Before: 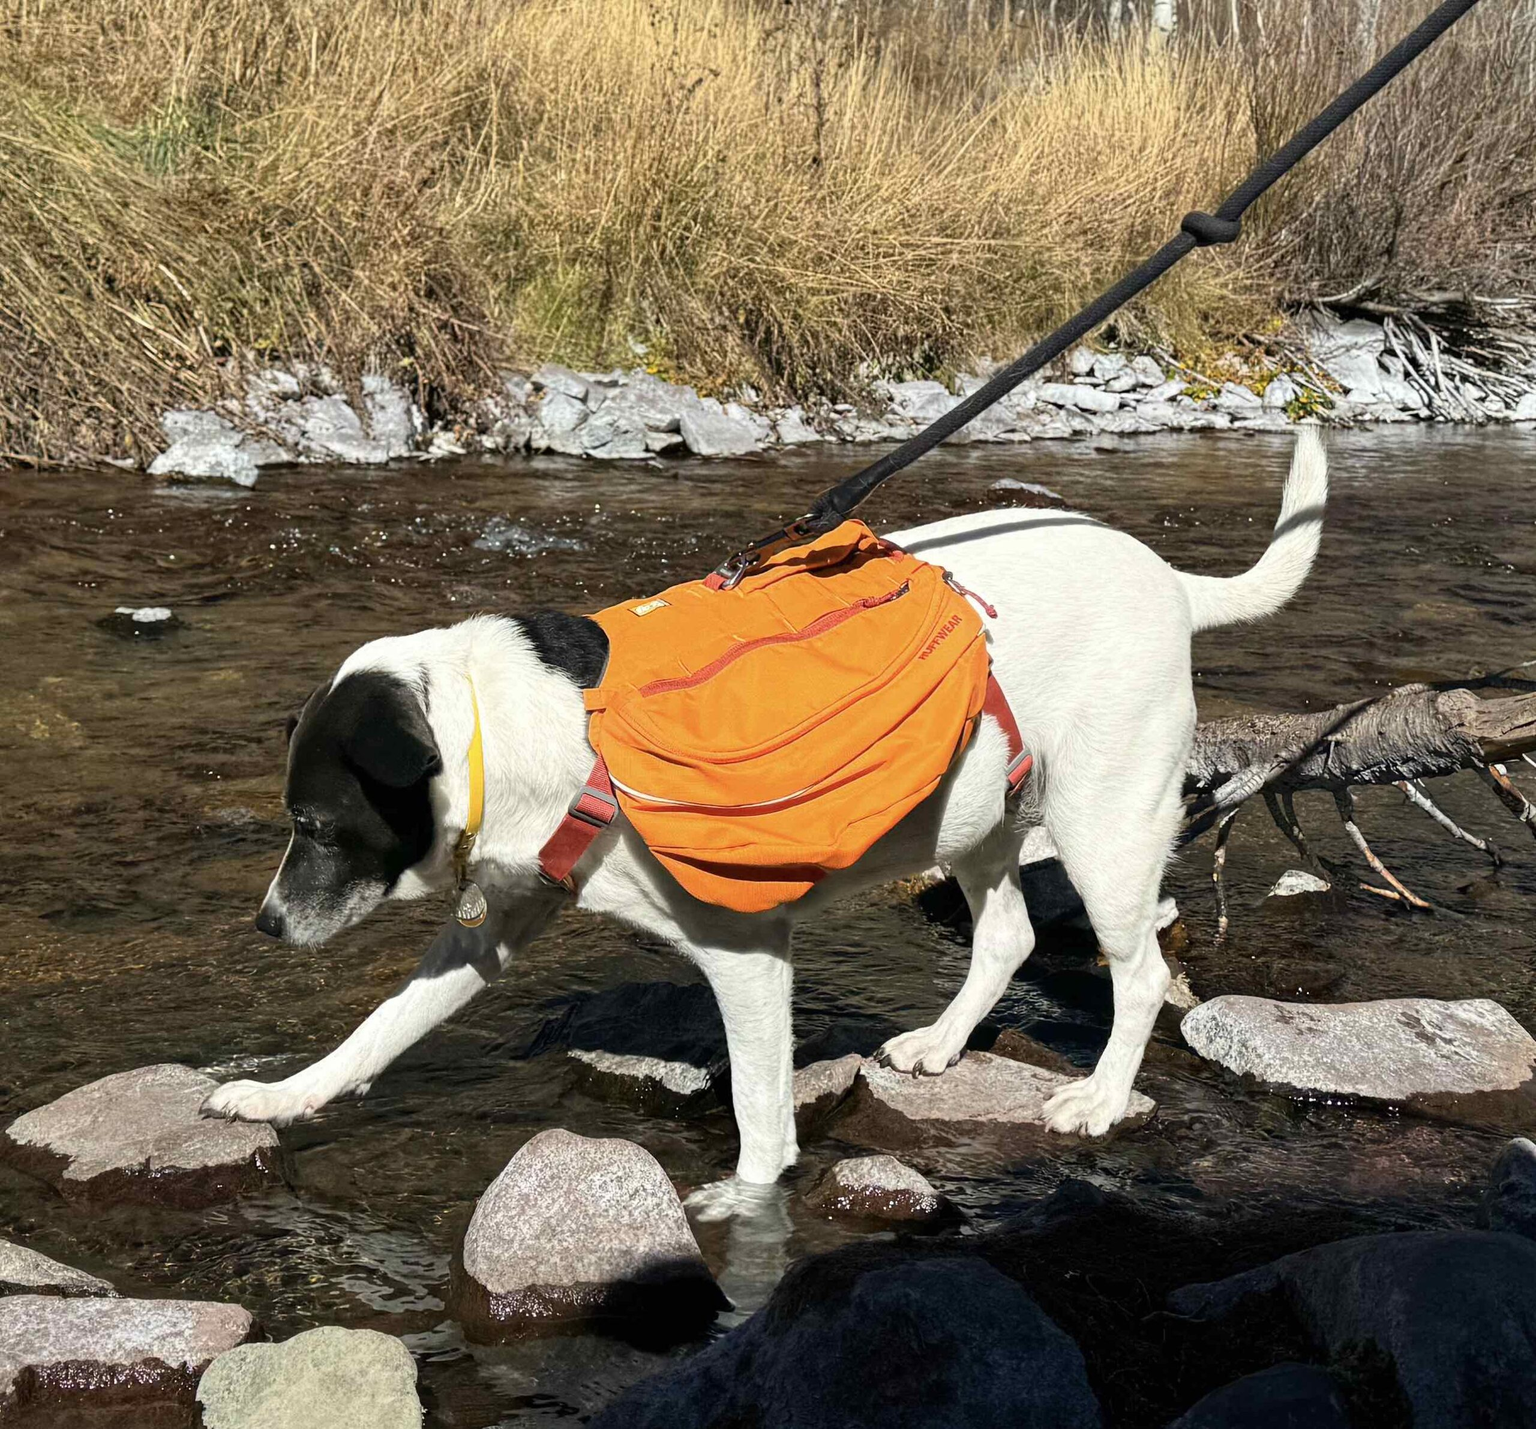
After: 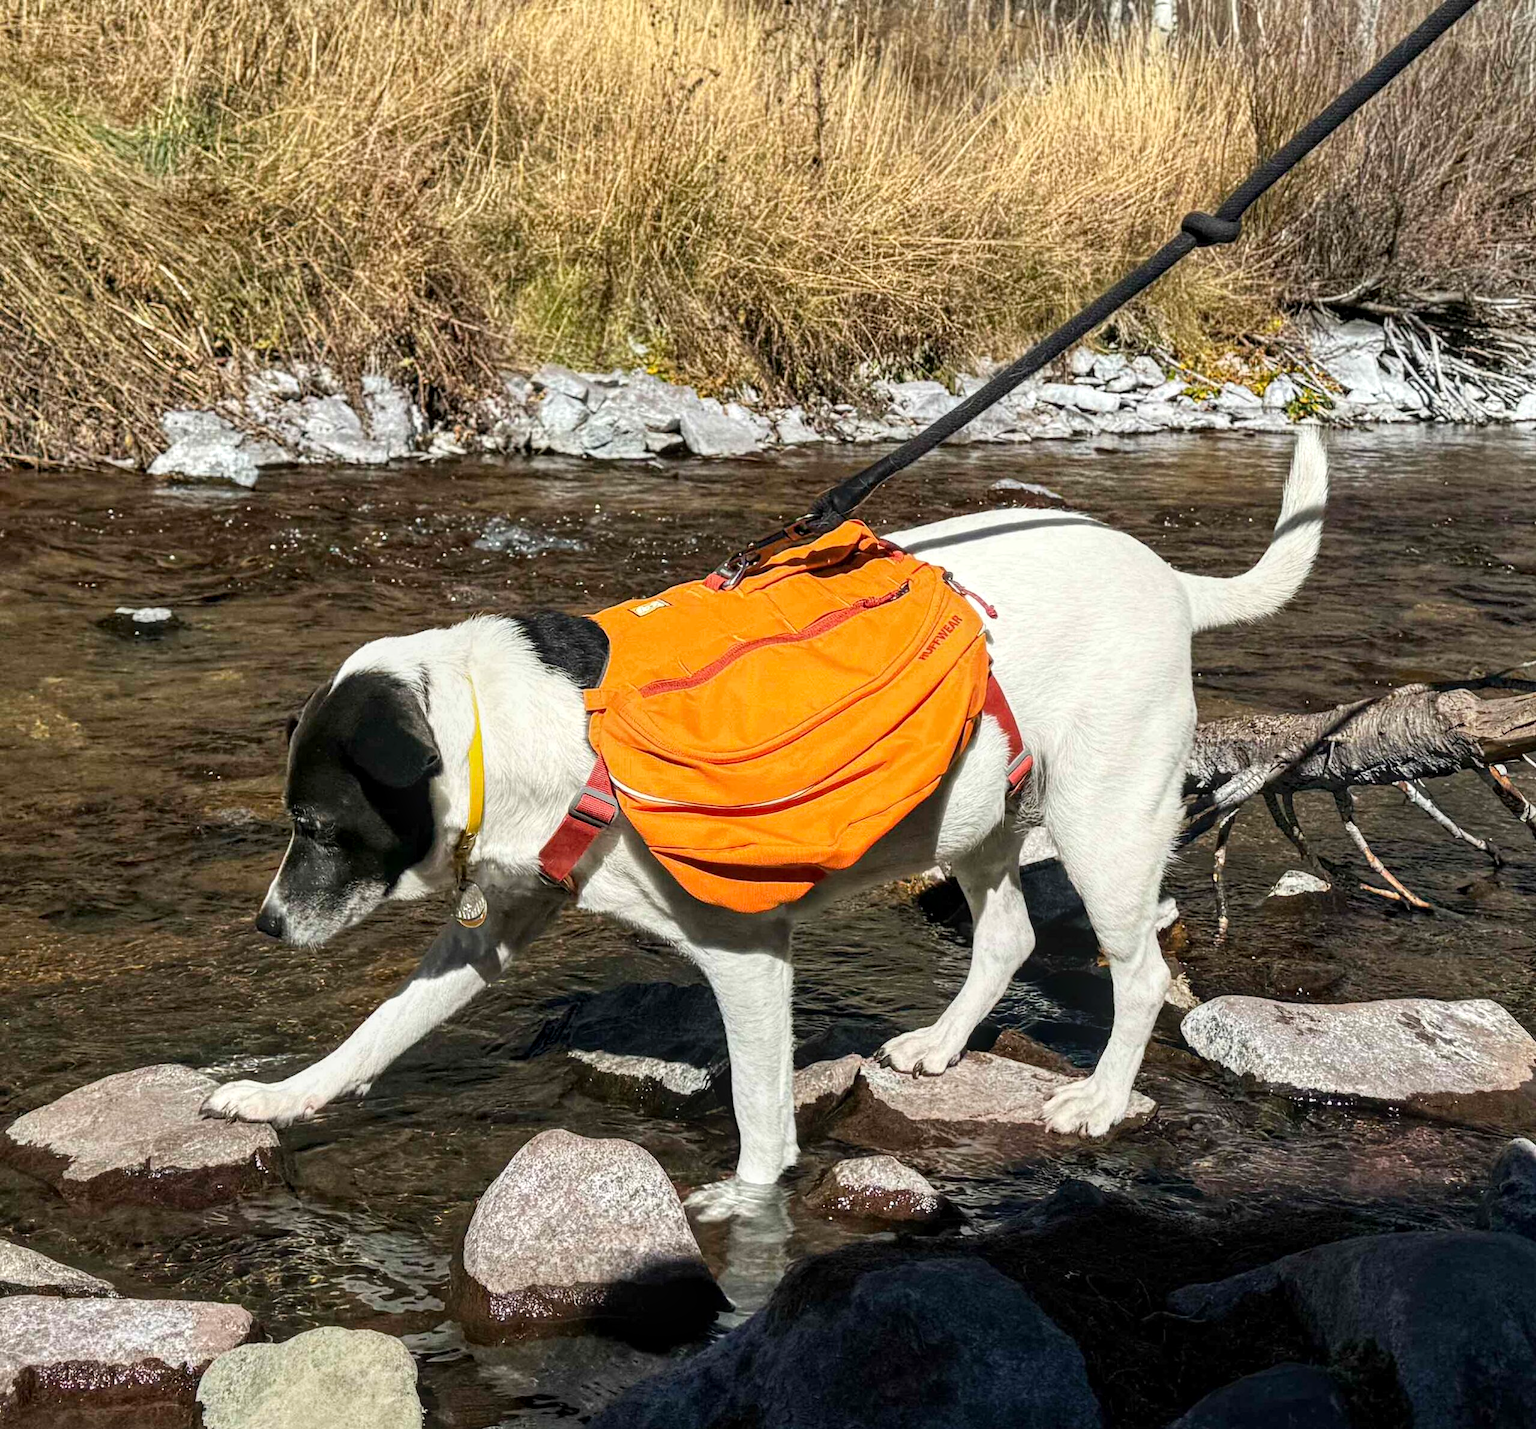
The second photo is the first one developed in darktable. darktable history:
base curve: curves: ch0 [(0, 0) (0.472, 0.508) (1, 1)], preserve colors none
local contrast: detail 130%
